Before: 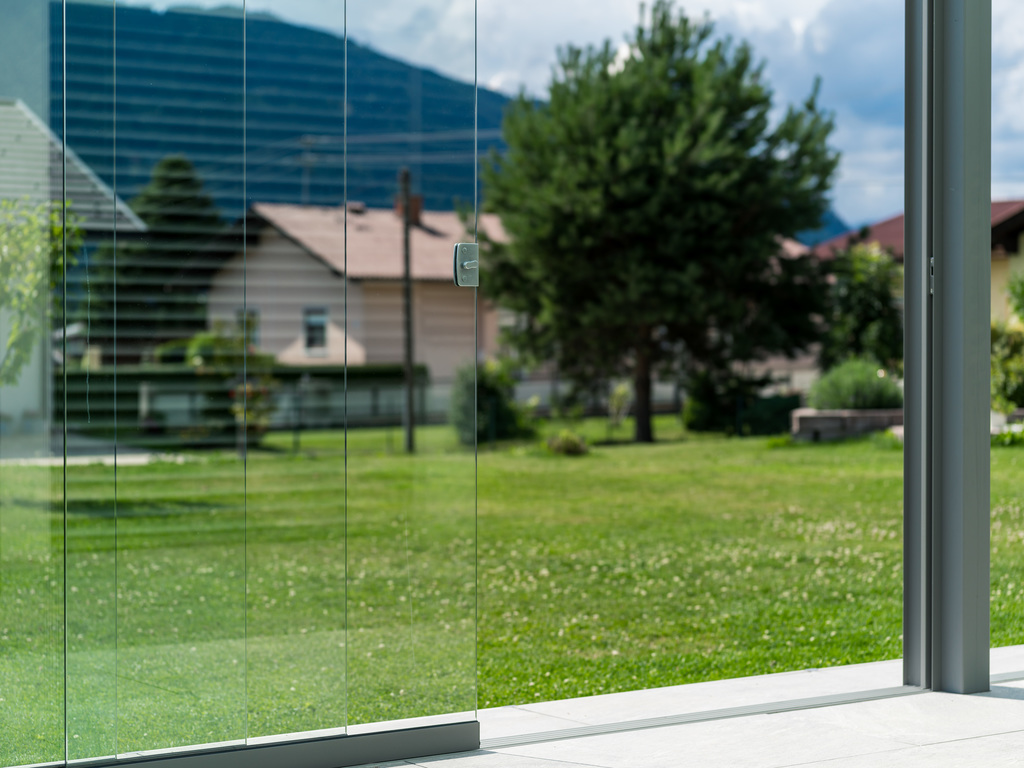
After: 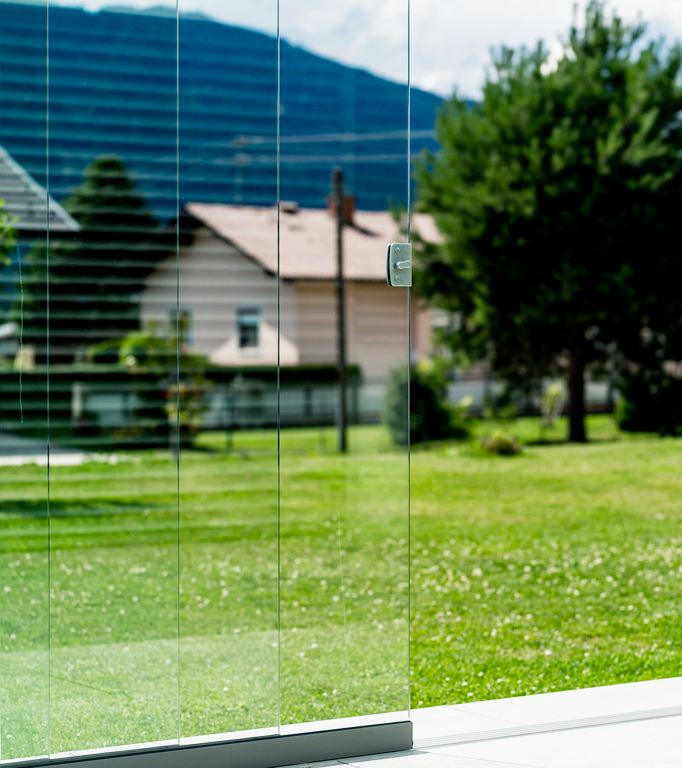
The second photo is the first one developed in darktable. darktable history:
crop and rotate: left 6.617%, right 26.717%
filmic rgb: middle gray luminance 12.74%, black relative exposure -10.13 EV, white relative exposure 3.47 EV, threshold 6 EV, target black luminance 0%, hardness 5.74, latitude 44.69%, contrast 1.221, highlights saturation mix 5%, shadows ↔ highlights balance 26.78%, add noise in highlights 0, preserve chrominance no, color science v3 (2019), use custom middle-gray values true, iterations of high-quality reconstruction 0, contrast in highlights soft, enable highlight reconstruction true
